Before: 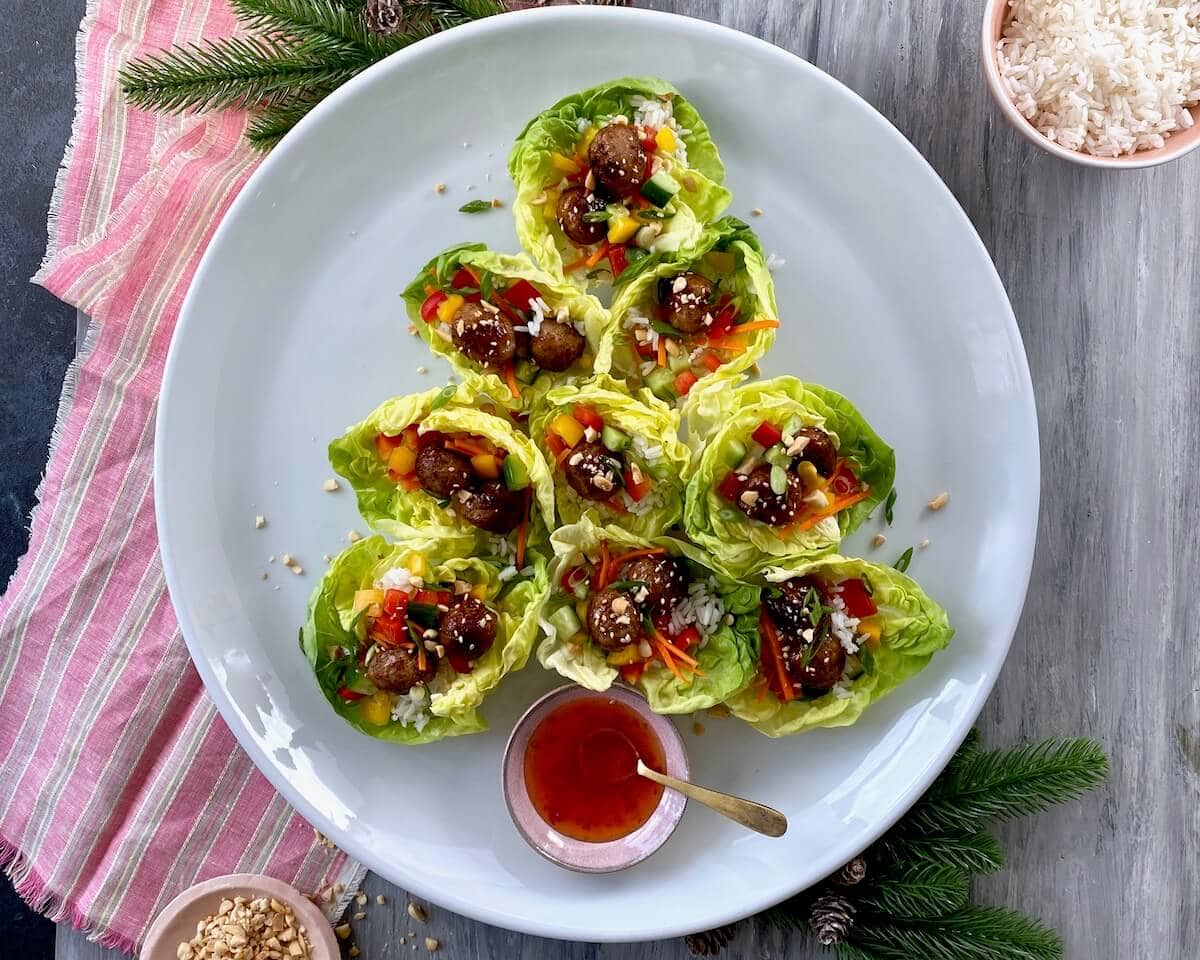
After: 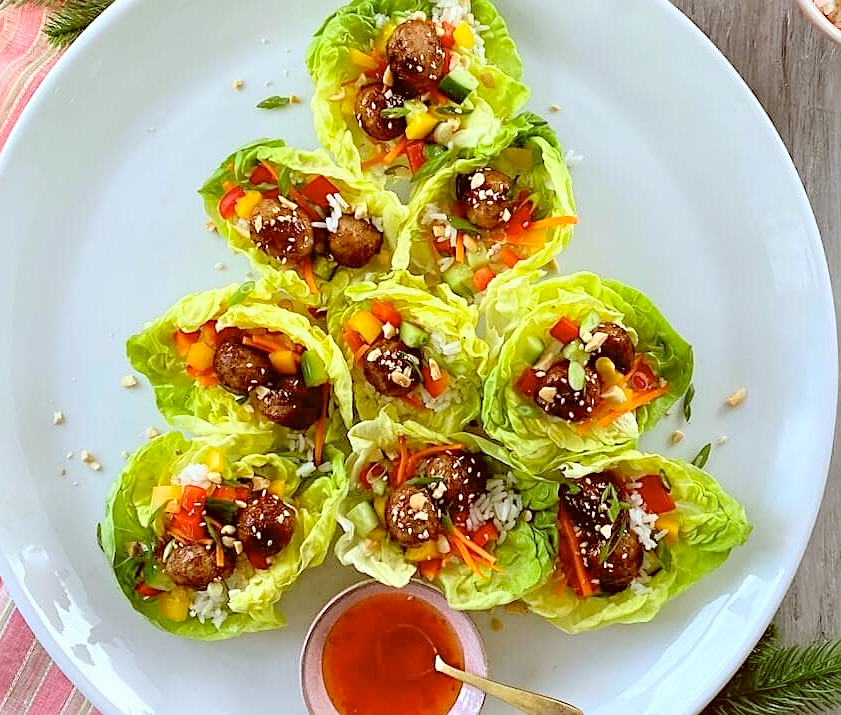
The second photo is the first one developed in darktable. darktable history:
color correction: highlights a* -6.28, highlights b* 9.24, shadows a* 10.19, shadows b* 23.29
crop and rotate: left 16.834%, top 10.895%, right 13.035%, bottom 14.605%
sharpen: on, module defaults
contrast brightness saturation: contrast 0.102, brightness 0.314, saturation 0.148
color calibration: gray › normalize channels true, illuminant as shot in camera, x 0.358, y 0.373, temperature 4628.91 K, gamut compression 0.022
